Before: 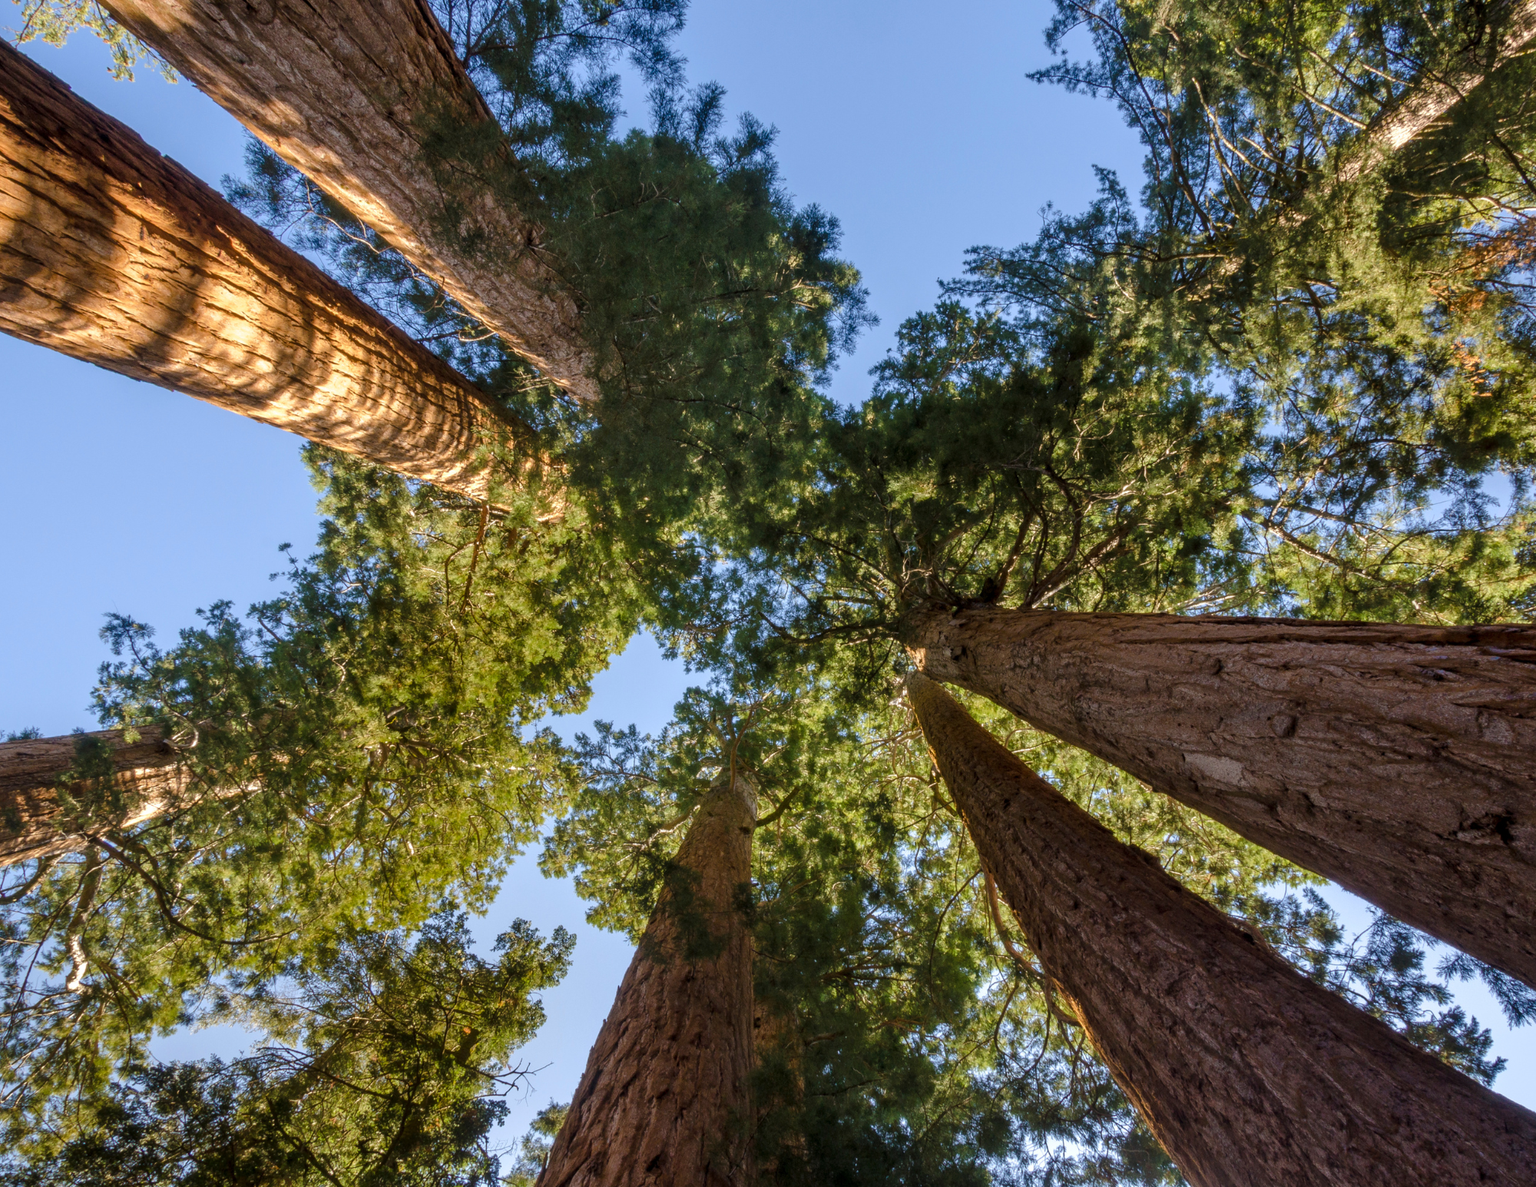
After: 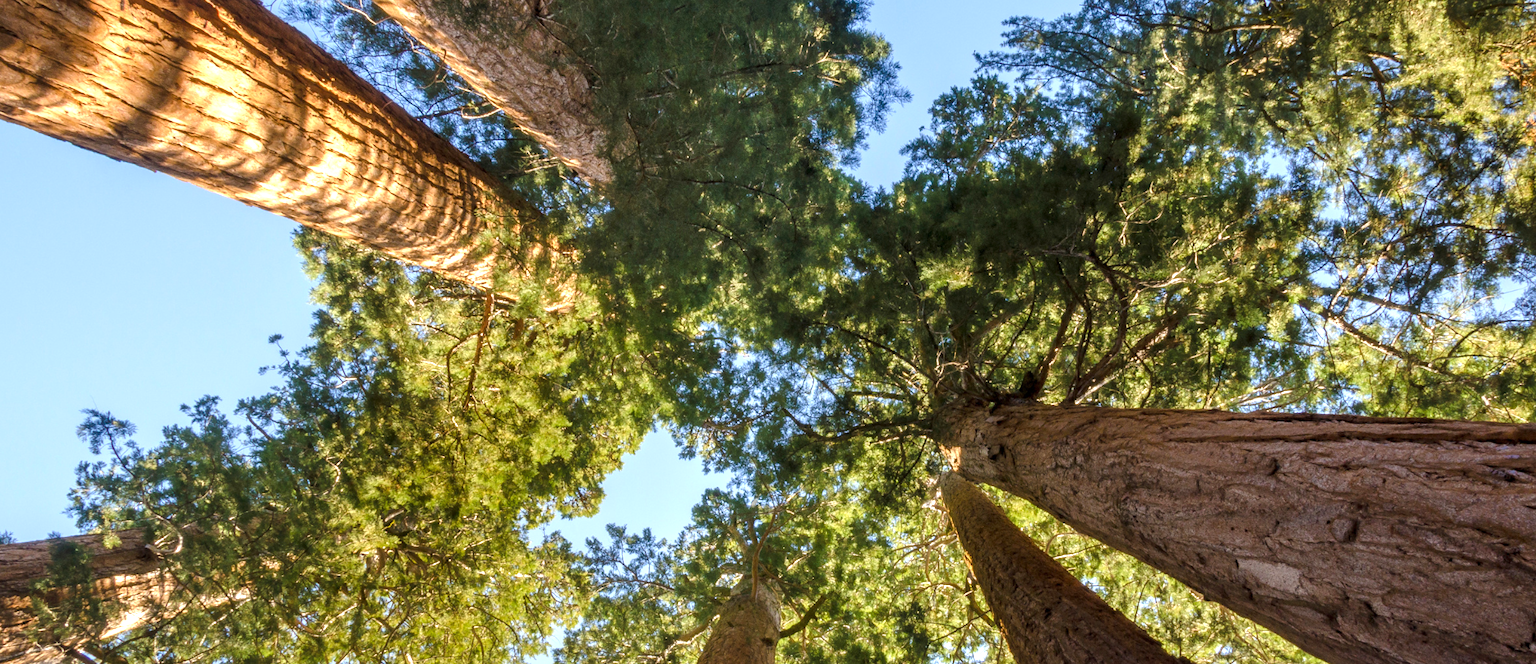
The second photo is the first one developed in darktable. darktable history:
crop: left 1.825%, top 19.431%, right 4.693%, bottom 28.191%
exposure: exposure 0.665 EV, compensate exposure bias true, compensate highlight preservation false
